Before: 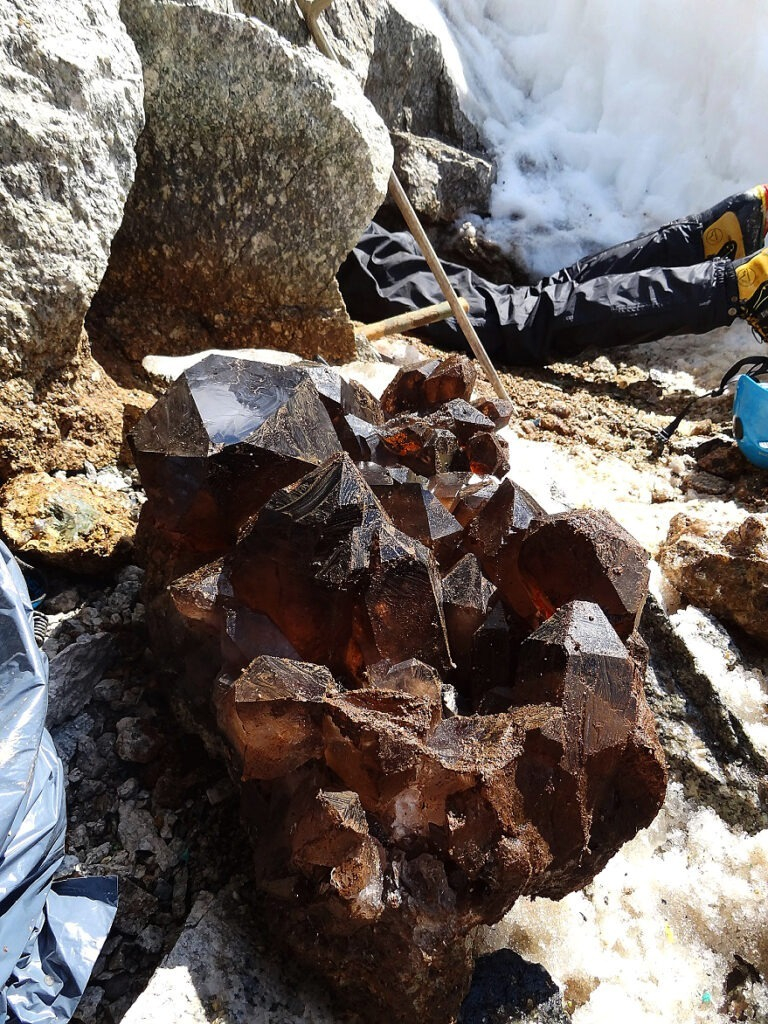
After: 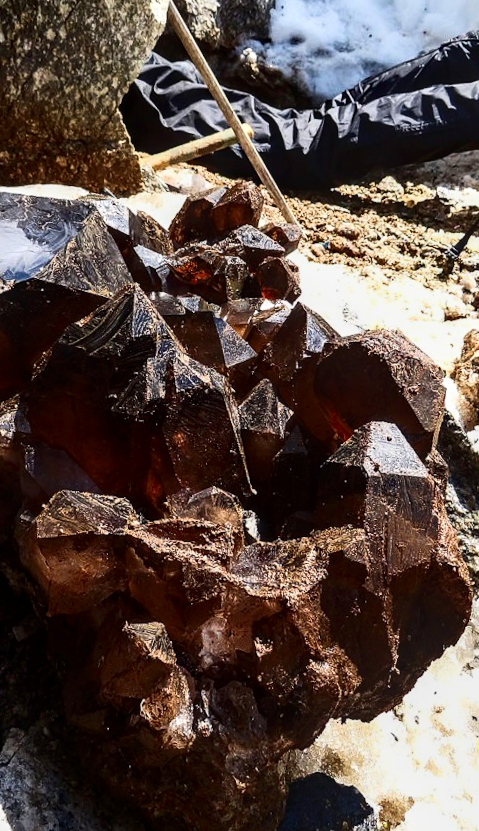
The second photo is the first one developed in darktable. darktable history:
contrast brightness saturation: contrast 0.28
velvia: on, module defaults
local contrast: detail 130%
vibrance: vibrance 10%
crop and rotate: left 28.256%, top 17.734%, right 12.656%, bottom 3.573%
rotate and perspective: rotation -2.56°, automatic cropping off
